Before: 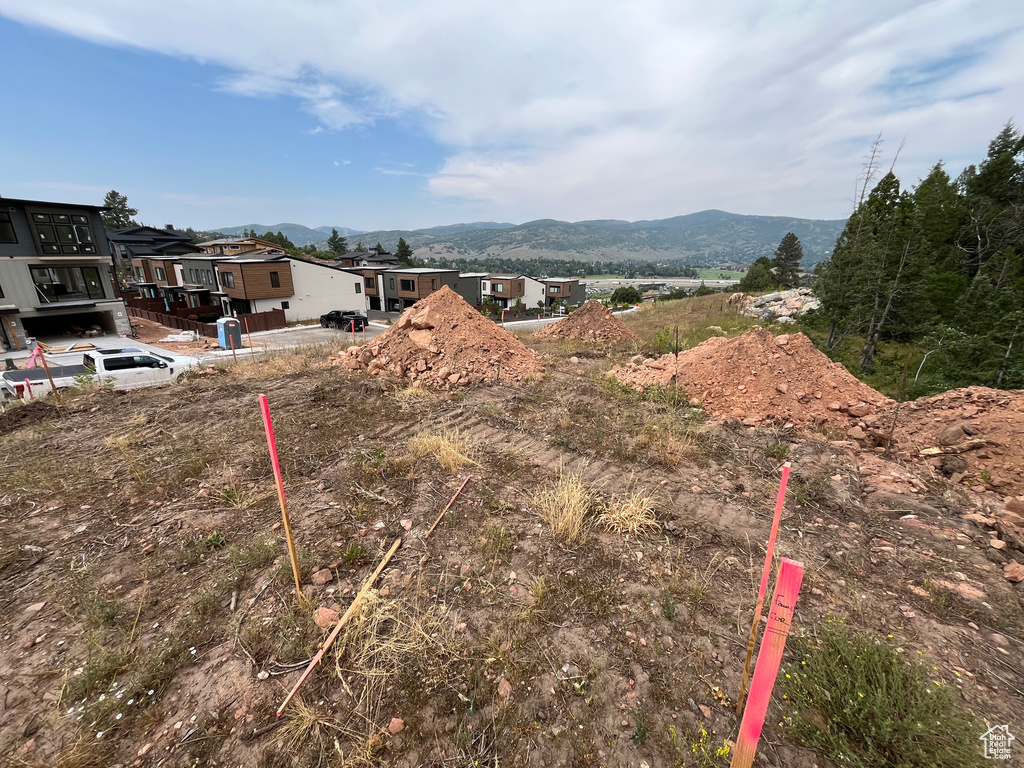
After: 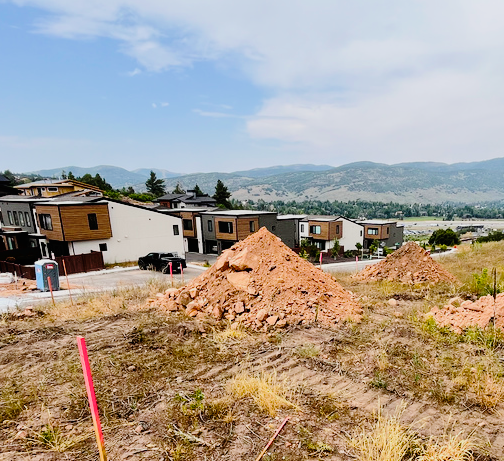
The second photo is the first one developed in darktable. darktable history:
tone equalizer: -8 EV -0.417 EV, -7 EV -0.389 EV, -6 EV -0.333 EV, -5 EV -0.222 EV, -3 EV 0.222 EV, -2 EV 0.333 EV, -1 EV 0.389 EV, +0 EV 0.417 EV, edges refinement/feathering 500, mask exposure compensation -1.57 EV, preserve details no
filmic rgb: black relative exposure -7.65 EV, white relative exposure 4.56 EV, hardness 3.61
color balance rgb: linear chroma grading › global chroma 15%, perceptual saturation grading › global saturation 30%
tone curve: curves: ch0 [(0, 0) (0.003, 0.01) (0.011, 0.01) (0.025, 0.011) (0.044, 0.019) (0.069, 0.032) (0.1, 0.054) (0.136, 0.088) (0.177, 0.138) (0.224, 0.214) (0.277, 0.297) (0.335, 0.391) (0.399, 0.469) (0.468, 0.551) (0.543, 0.622) (0.623, 0.699) (0.709, 0.775) (0.801, 0.85) (0.898, 0.929) (1, 1)], preserve colors none
crop: left 17.835%, top 7.675%, right 32.881%, bottom 32.213%
